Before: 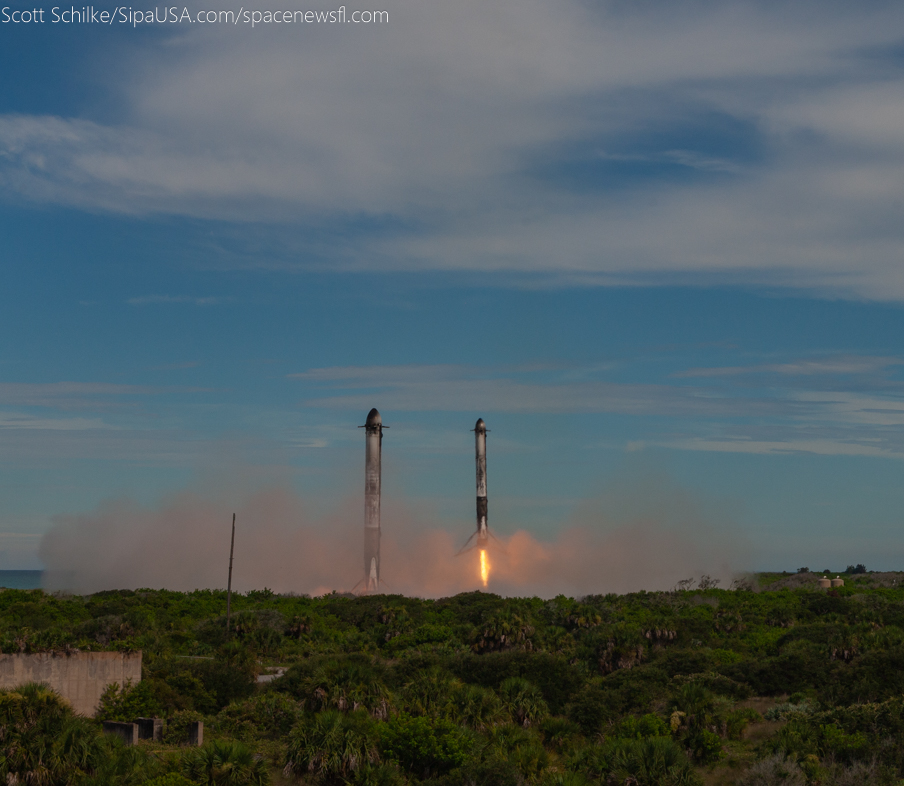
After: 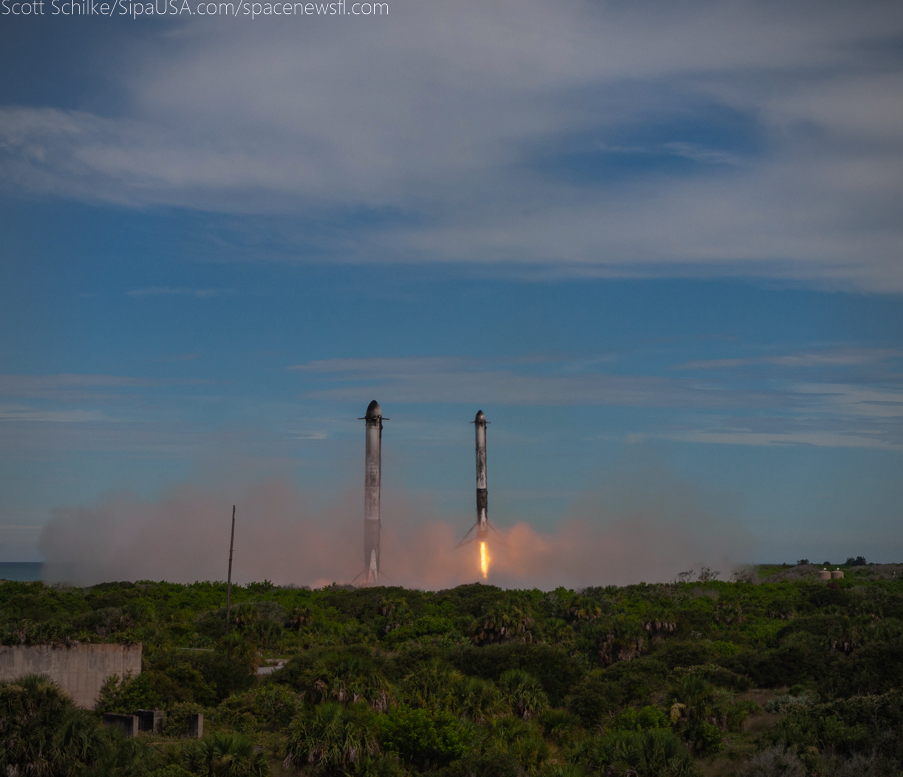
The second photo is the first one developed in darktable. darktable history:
white balance: red 0.984, blue 1.059
vignetting: fall-off radius 60.92%
crop: top 1.049%, right 0.001%
